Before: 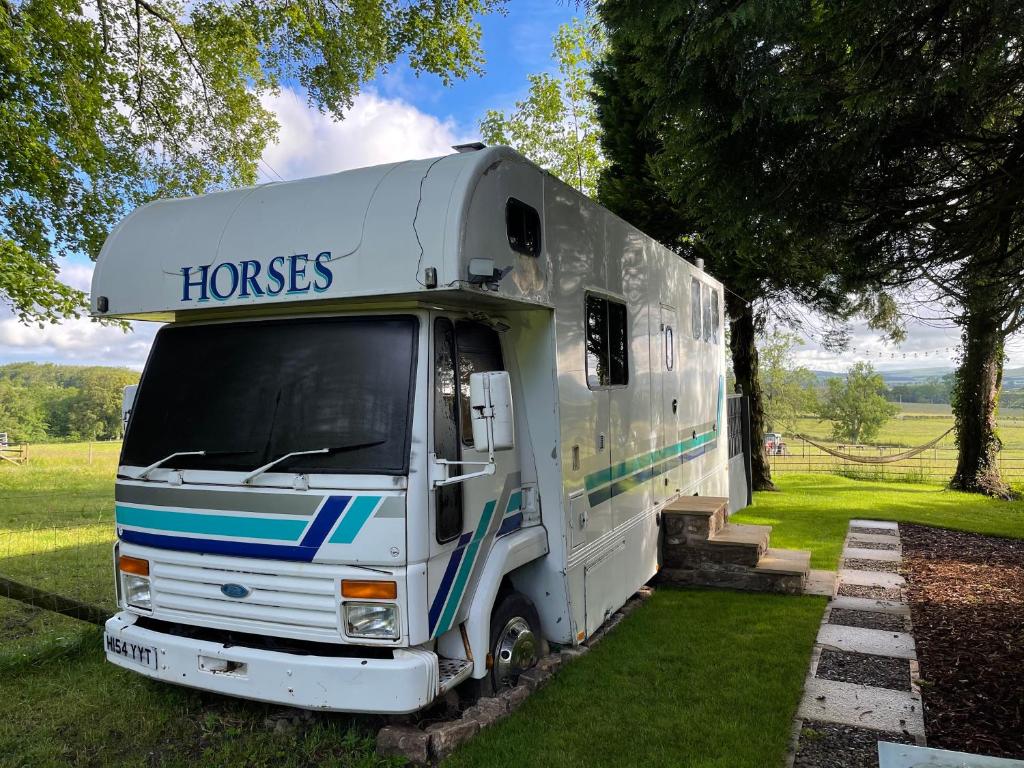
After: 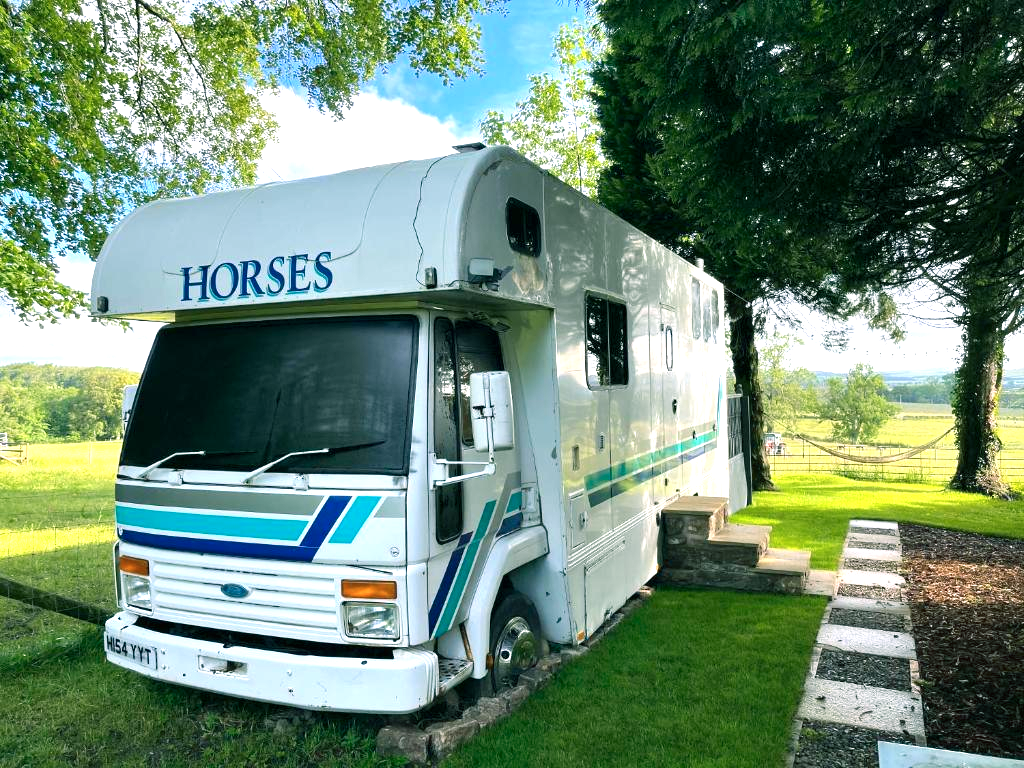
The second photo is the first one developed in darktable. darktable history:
exposure: black level correction 0, exposure 1.001 EV, compensate exposure bias true, compensate highlight preservation false
color balance rgb: shadows lift › luminance 0.903%, shadows lift › chroma 0.242%, shadows lift › hue 22.24°, power › chroma 2.14%, power › hue 165.73°, perceptual saturation grading › global saturation -0.096%
